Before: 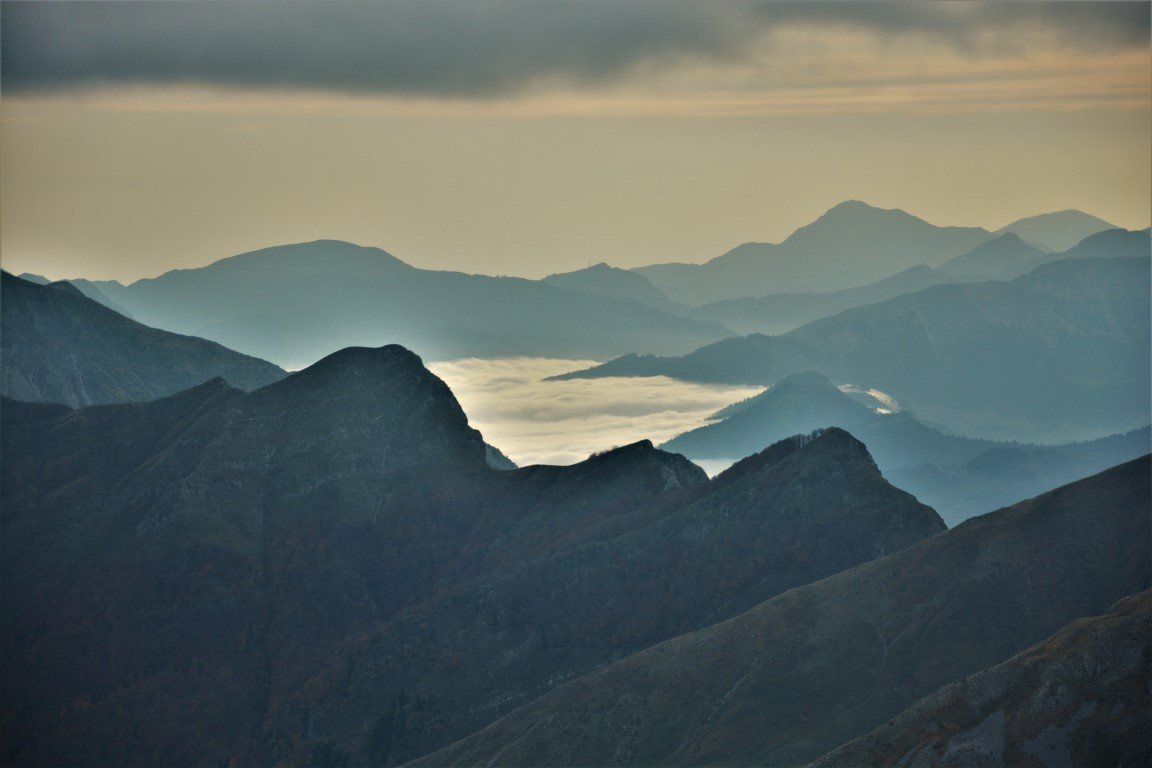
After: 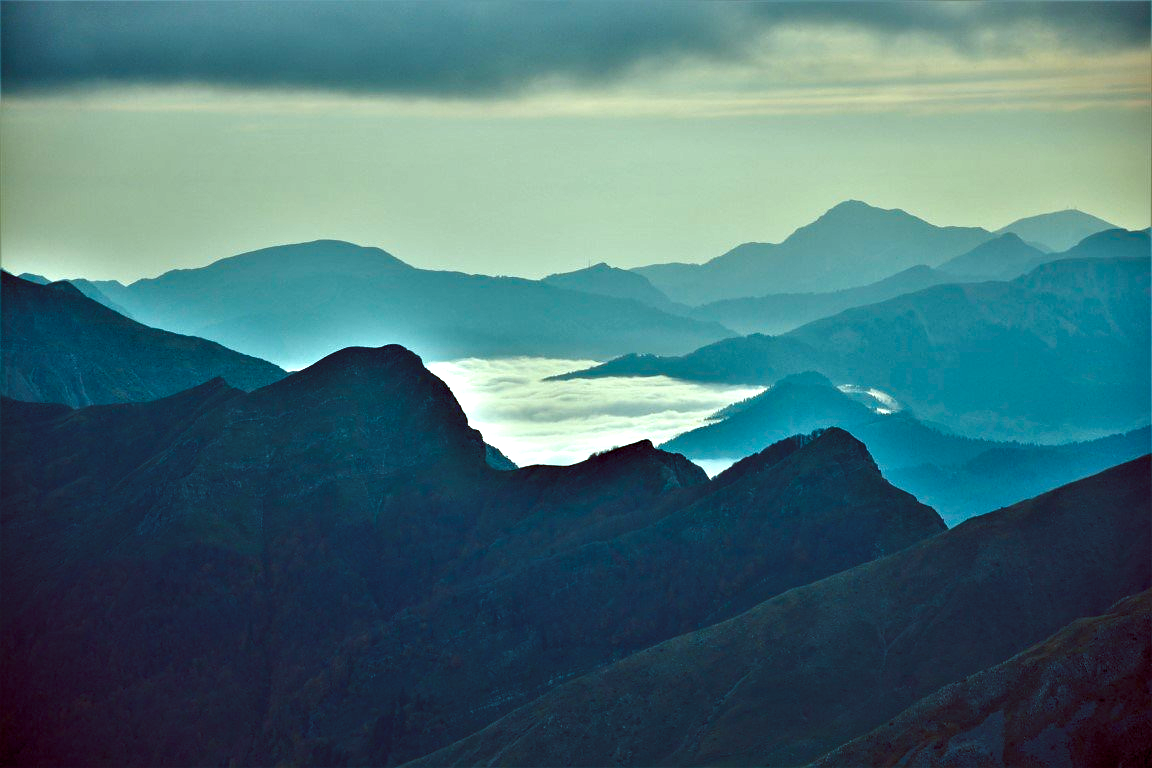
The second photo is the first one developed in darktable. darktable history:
color balance rgb: shadows lift › luminance -7.7%, shadows lift › chroma 2.13%, shadows lift › hue 200.79°, power › luminance -7.77%, power › chroma 2.27%, power › hue 220.69°, highlights gain › luminance 15.15%, highlights gain › chroma 4%, highlights gain › hue 209.35°, global offset › luminance -0.21%, global offset › chroma 0.27%, perceptual saturation grading › global saturation 24.42%, perceptual saturation grading › highlights -24.42%, perceptual saturation grading › mid-tones 24.42%, perceptual saturation grading › shadows 40%, perceptual brilliance grading › global brilliance -5%, perceptual brilliance grading › highlights 24.42%, perceptual brilliance grading › mid-tones 7%, perceptual brilliance grading › shadows -5%
sharpen: radius 1
